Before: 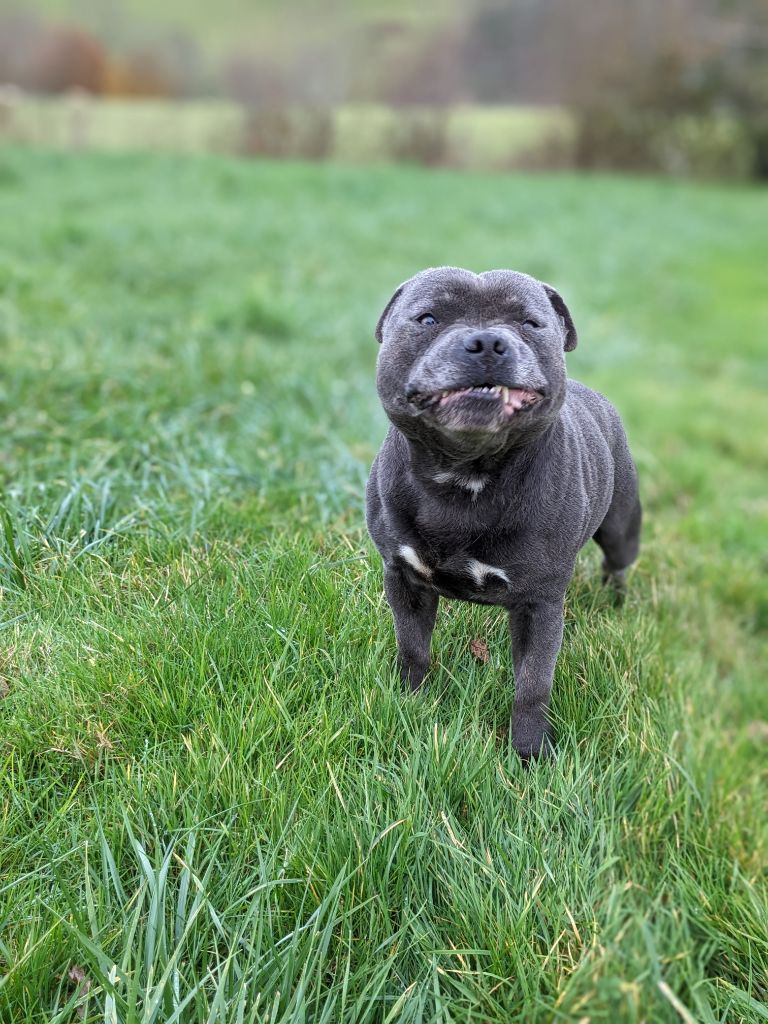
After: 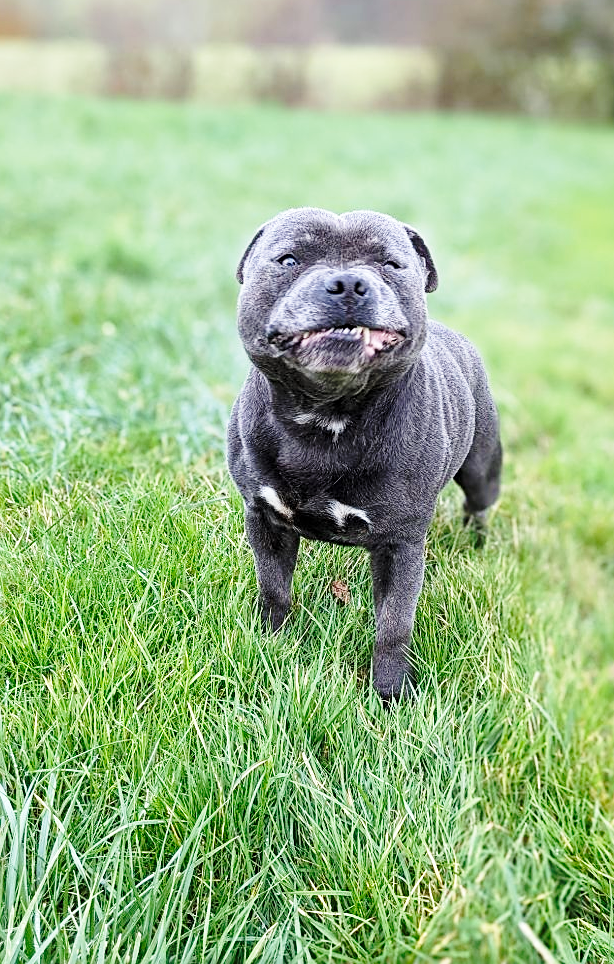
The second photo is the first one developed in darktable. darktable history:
tone equalizer: edges refinement/feathering 500, mask exposure compensation -1.57 EV, preserve details no
sharpen: on, module defaults
base curve: curves: ch0 [(0, 0) (0.028, 0.03) (0.121, 0.232) (0.46, 0.748) (0.859, 0.968) (1, 1)], preserve colors none
crop and rotate: left 18.143%, top 5.817%, right 1.808%
